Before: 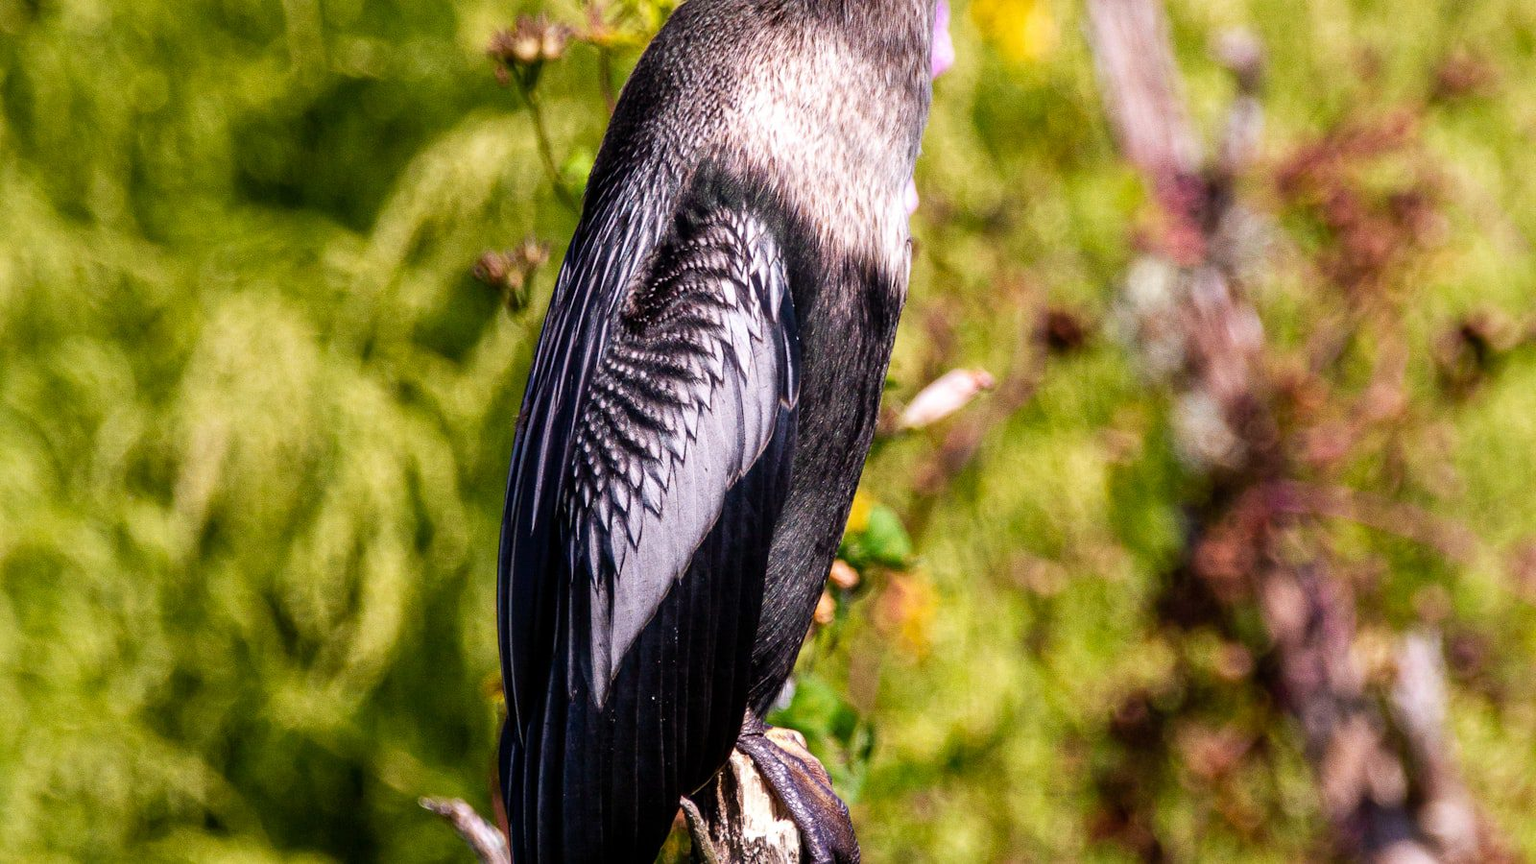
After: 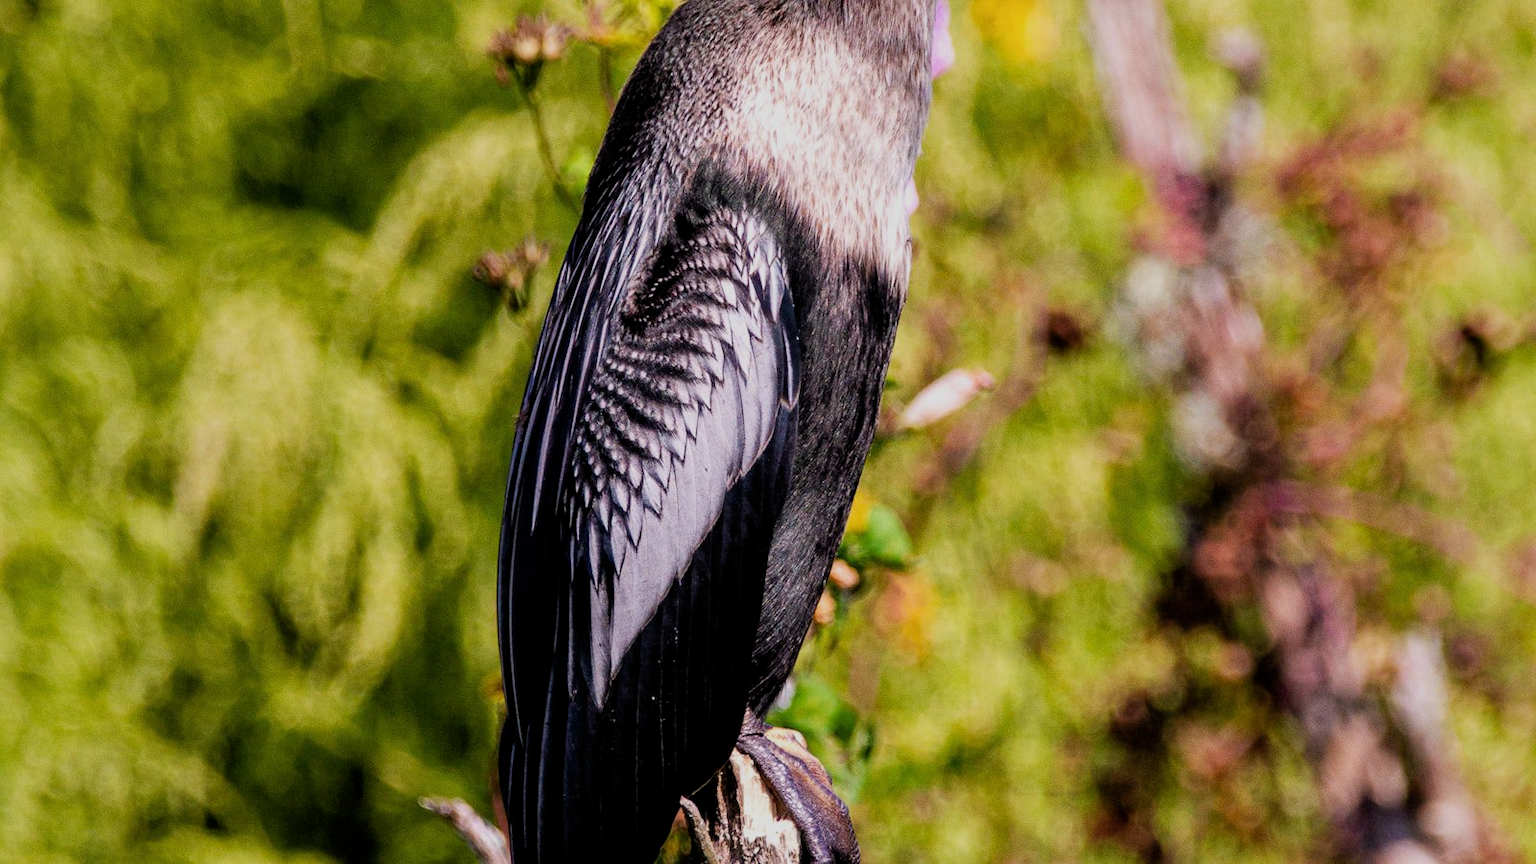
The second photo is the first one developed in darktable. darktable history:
filmic rgb: middle gray luminance 18.29%, black relative exposure -9.02 EV, white relative exposure 3.7 EV, target black luminance 0%, hardness 4.83, latitude 68.22%, contrast 0.958, highlights saturation mix 20.37%, shadows ↔ highlights balance 21.33%
